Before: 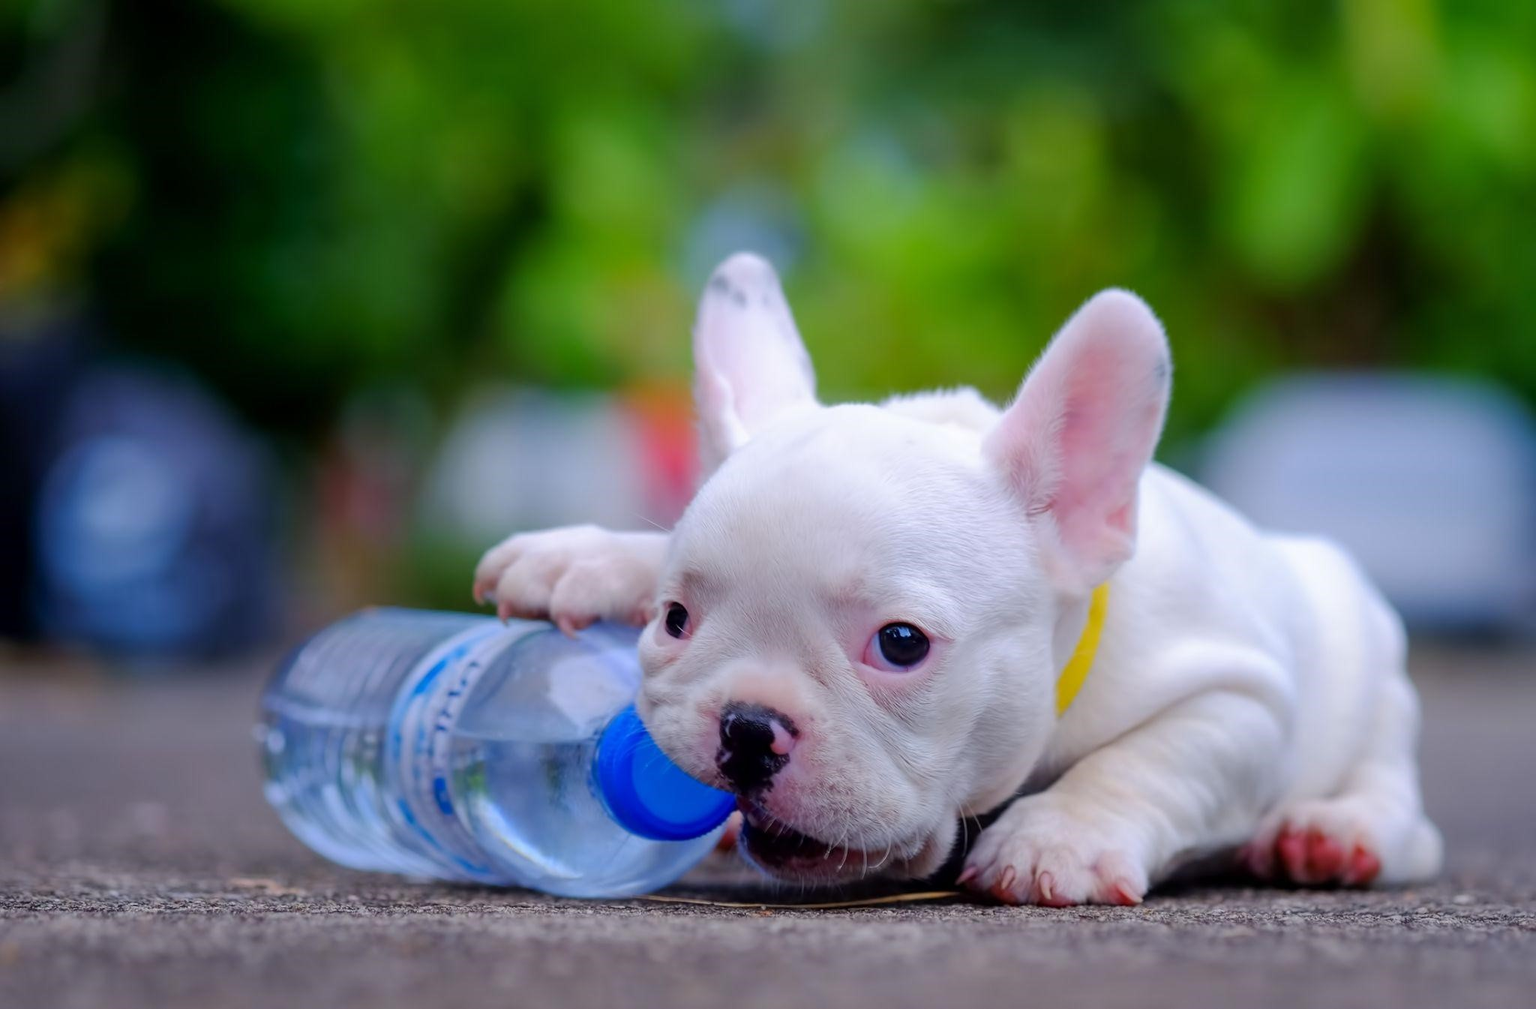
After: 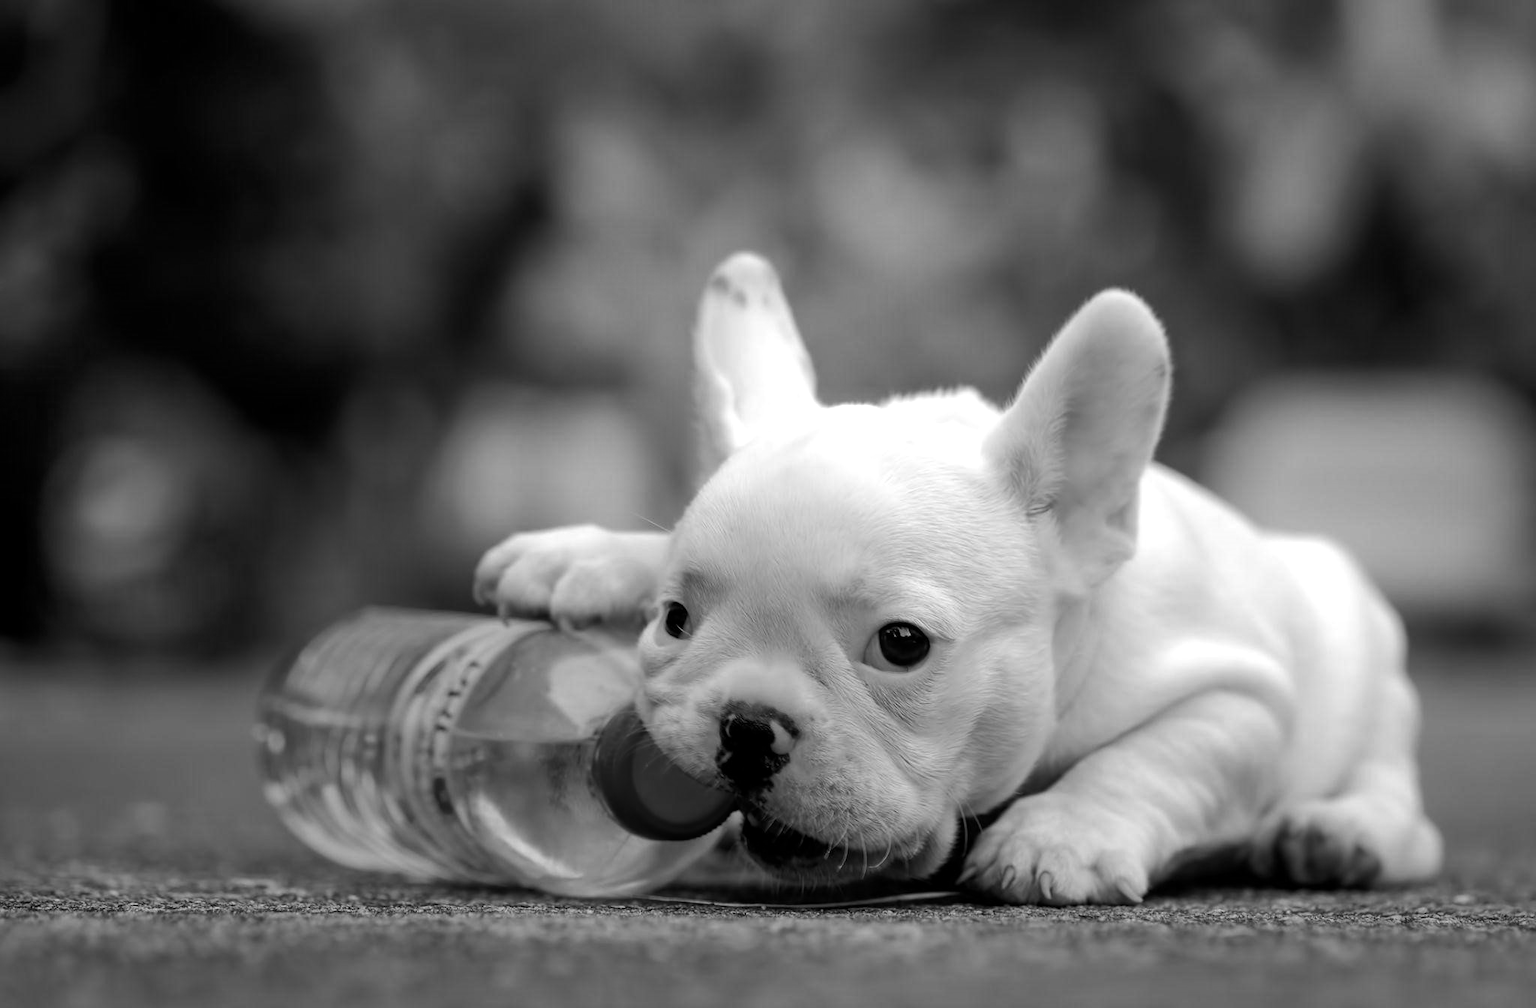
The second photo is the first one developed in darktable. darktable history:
color balance rgb: linear chroma grading › global chroma 9%, perceptual saturation grading › global saturation 36%, perceptual saturation grading › shadows 35%, perceptual brilliance grading › global brilliance 15%, perceptual brilliance grading › shadows -35%, global vibrance 15%
monochrome: a -92.57, b 58.91
rotate and perspective: automatic cropping original format, crop left 0, crop top 0
